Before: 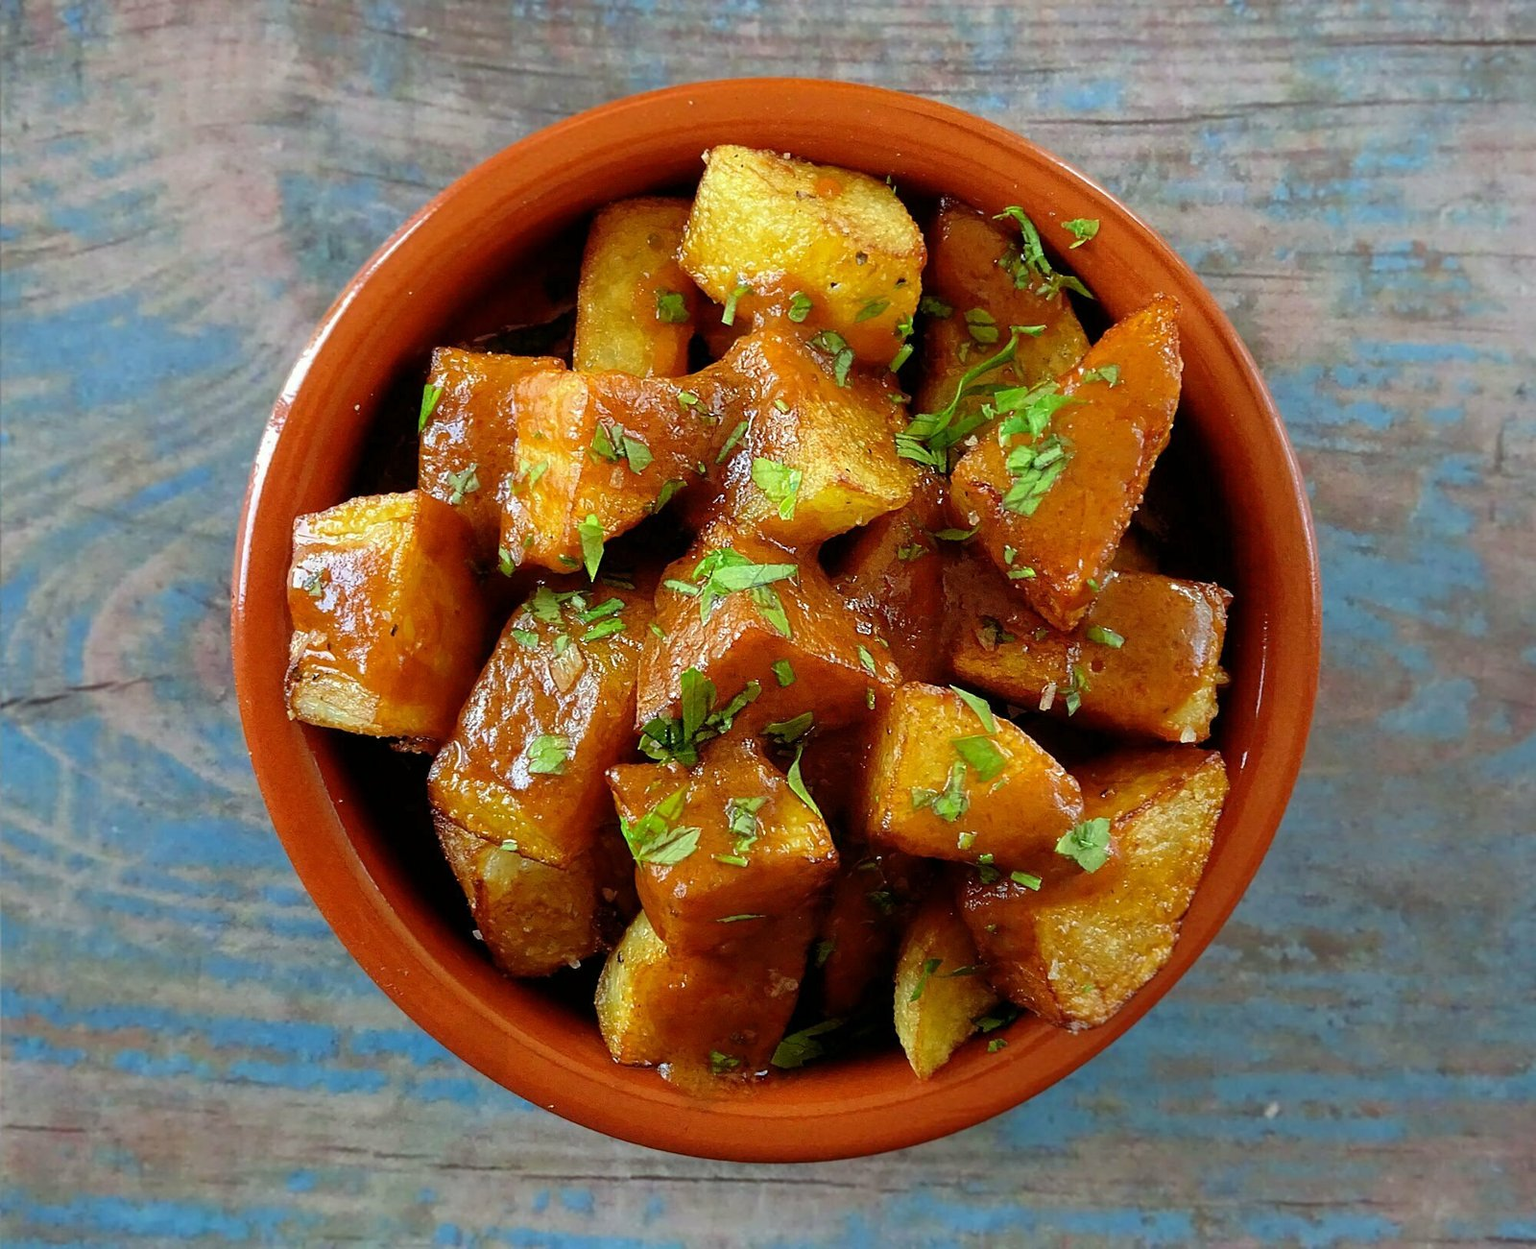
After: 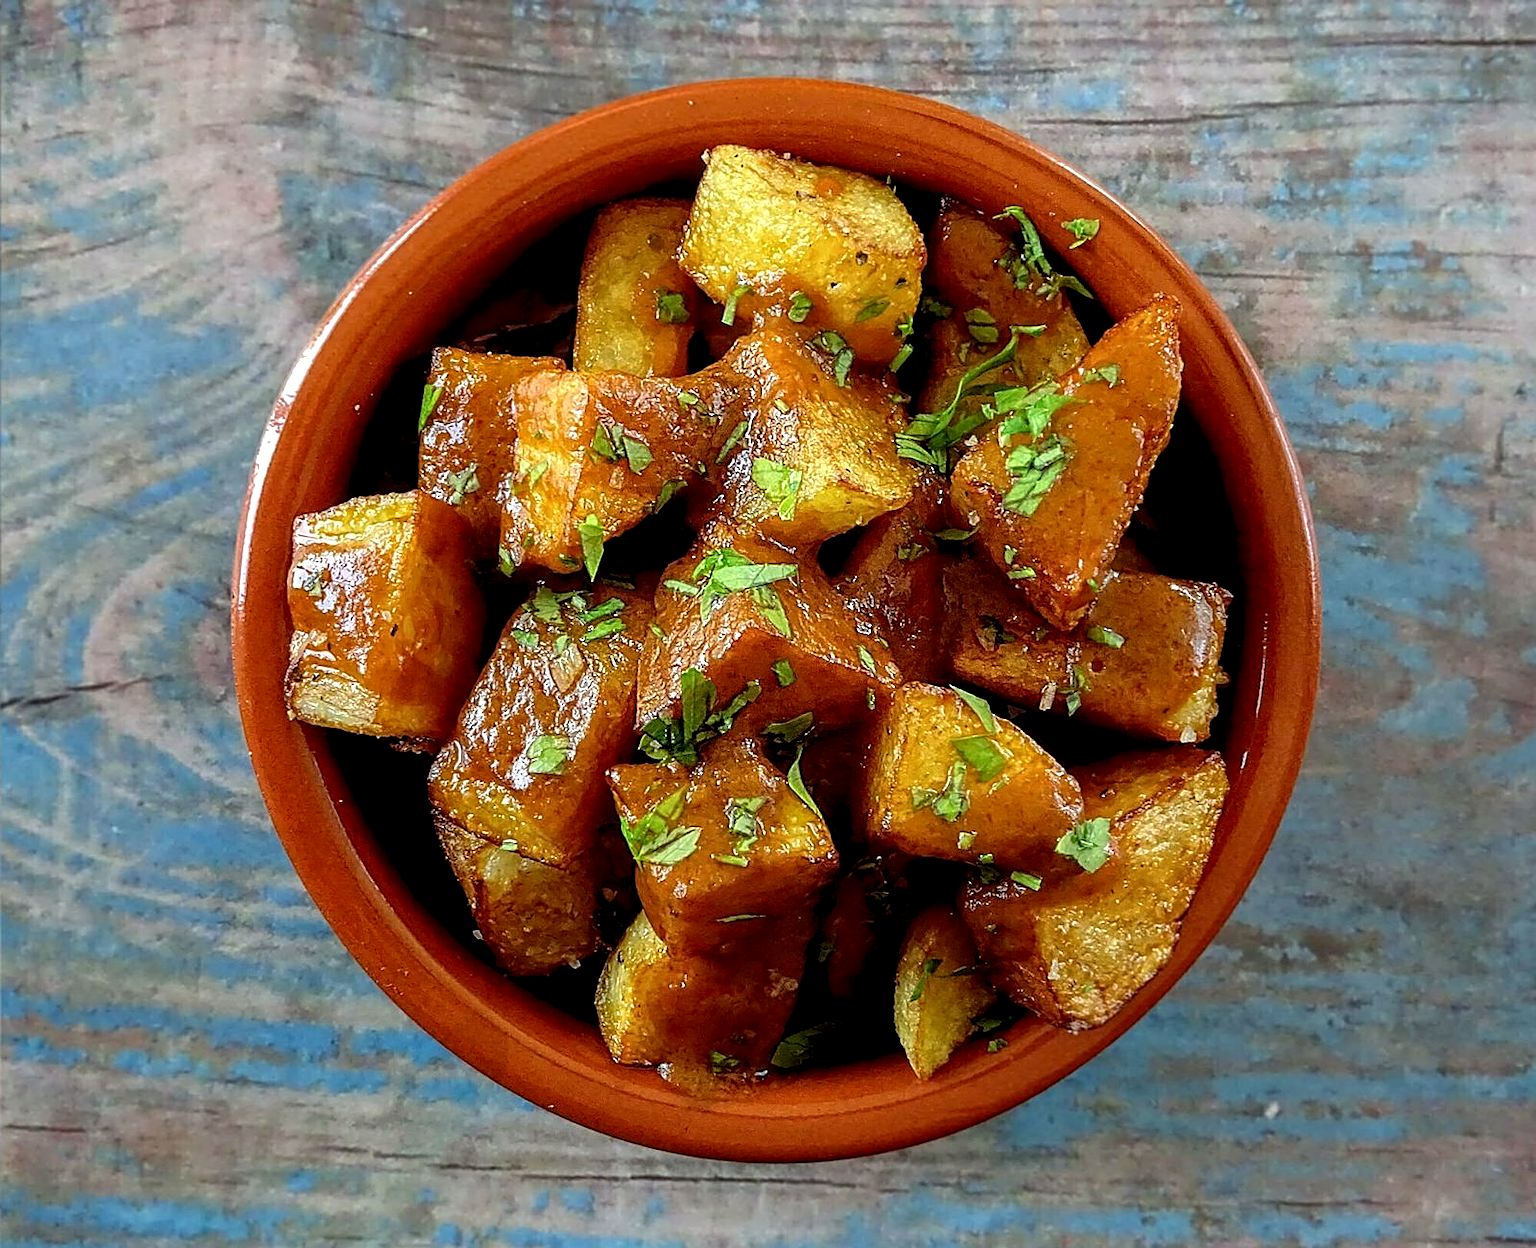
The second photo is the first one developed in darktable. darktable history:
sharpen: on, module defaults
local contrast: detail 150%
